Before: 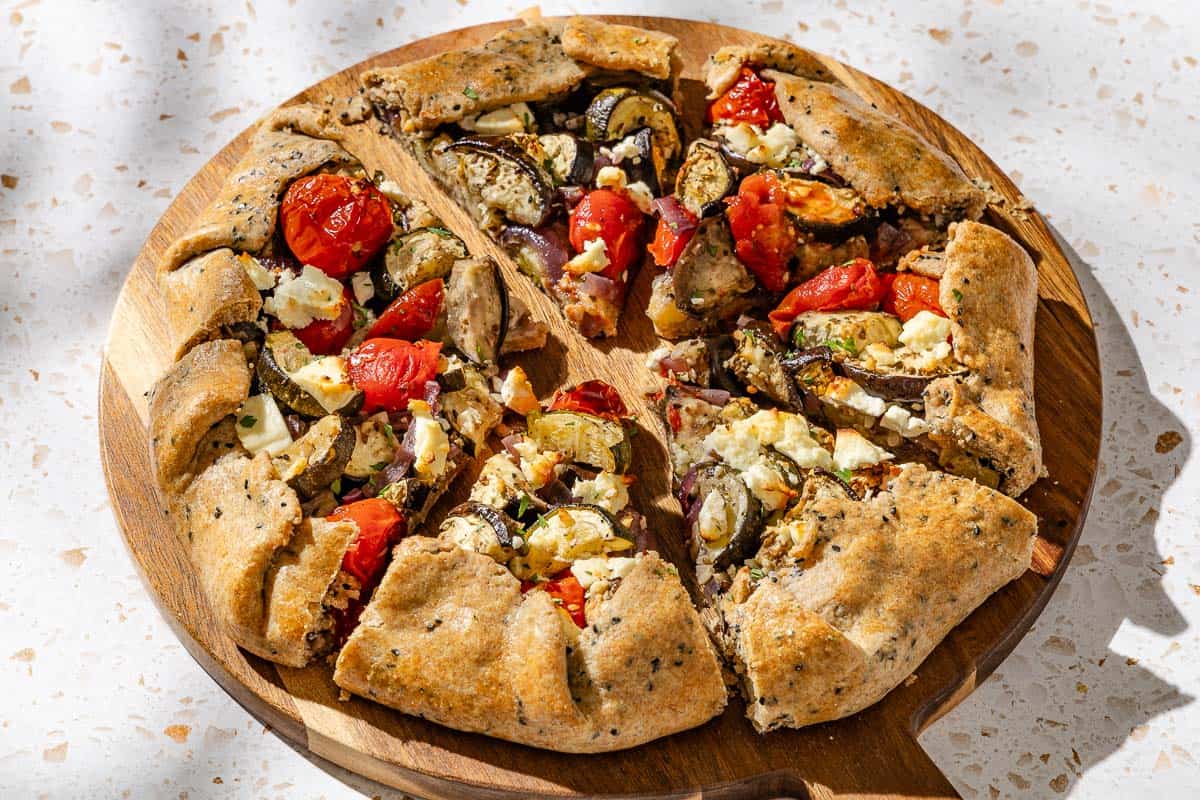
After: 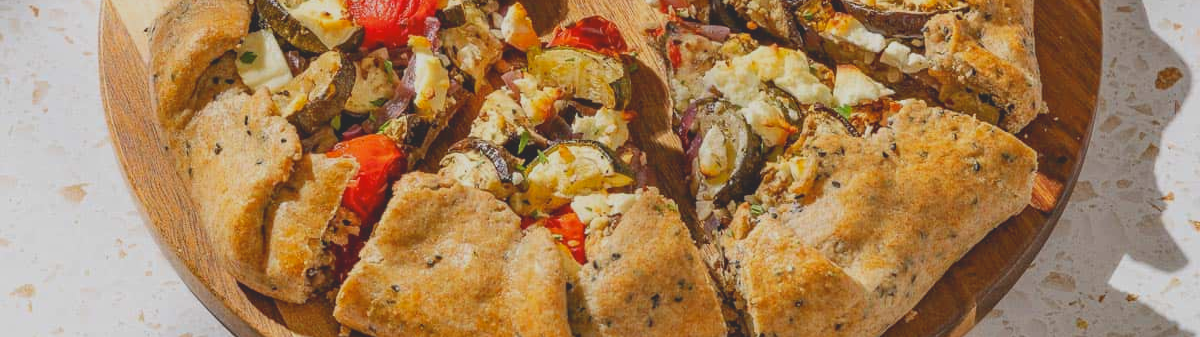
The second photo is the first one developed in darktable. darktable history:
contrast brightness saturation: contrast -0.296
crop: top 45.615%, bottom 12.22%
